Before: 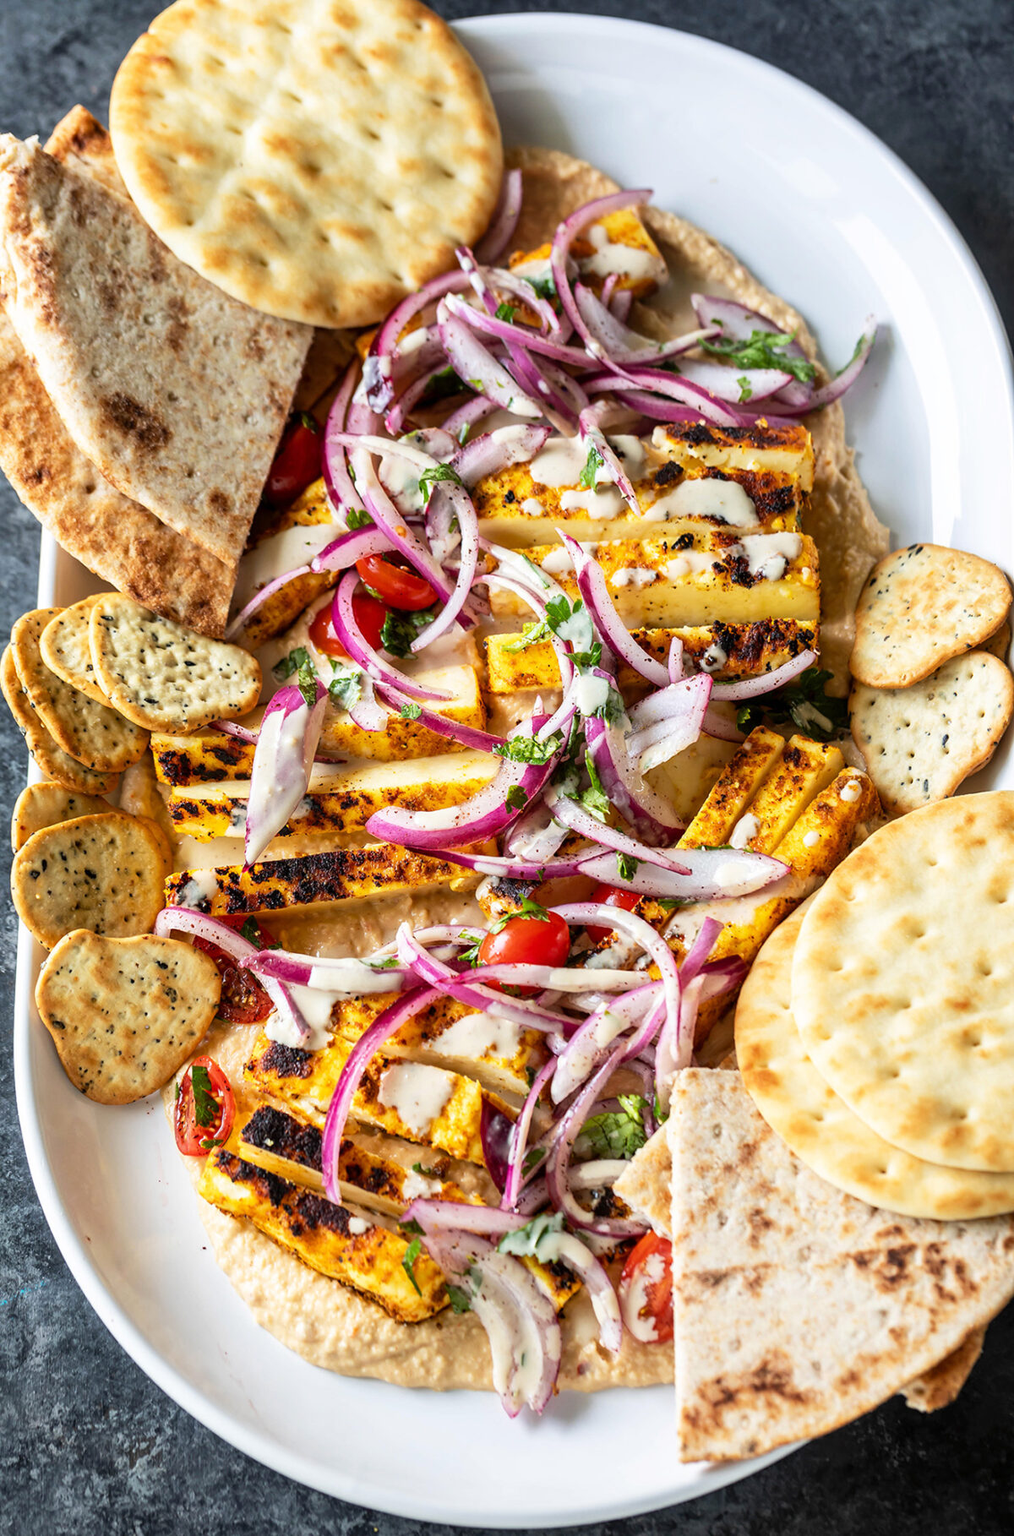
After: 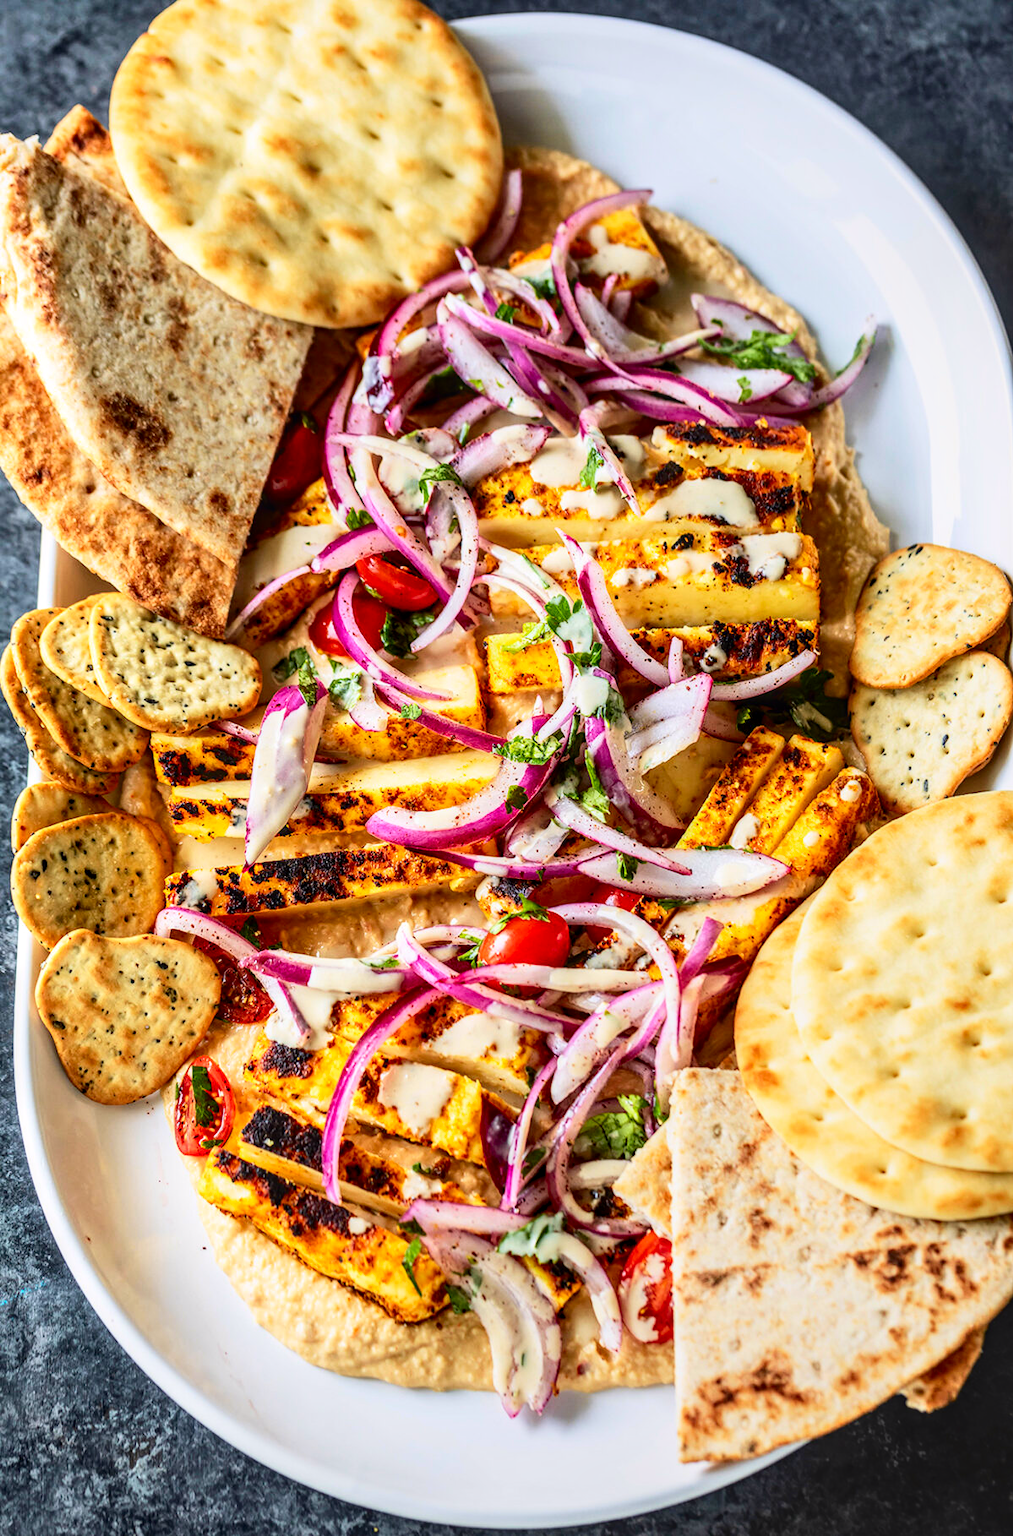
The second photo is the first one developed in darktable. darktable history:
tone curve: curves: ch0 [(0, 0.011) (0.139, 0.106) (0.295, 0.271) (0.499, 0.523) (0.739, 0.782) (0.857, 0.879) (1, 0.967)]; ch1 [(0, 0) (0.272, 0.249) (0.39, 0.379) (0.469, 0.456) (0.495, 0.497) (0.524, 0.53) (0.588, 0.62) (0.725, 0.779) (1, 1)]; ch2 [(0, 0) (0.125, 0.089) (0.35, 0.317) (0.437, 0.42) (0.502, 0.499) (0.533, 0.553) (0.599, 0.638) (1, 1)], color space Lab, independent channels, preserve colors none
local contrast: detail 130%
